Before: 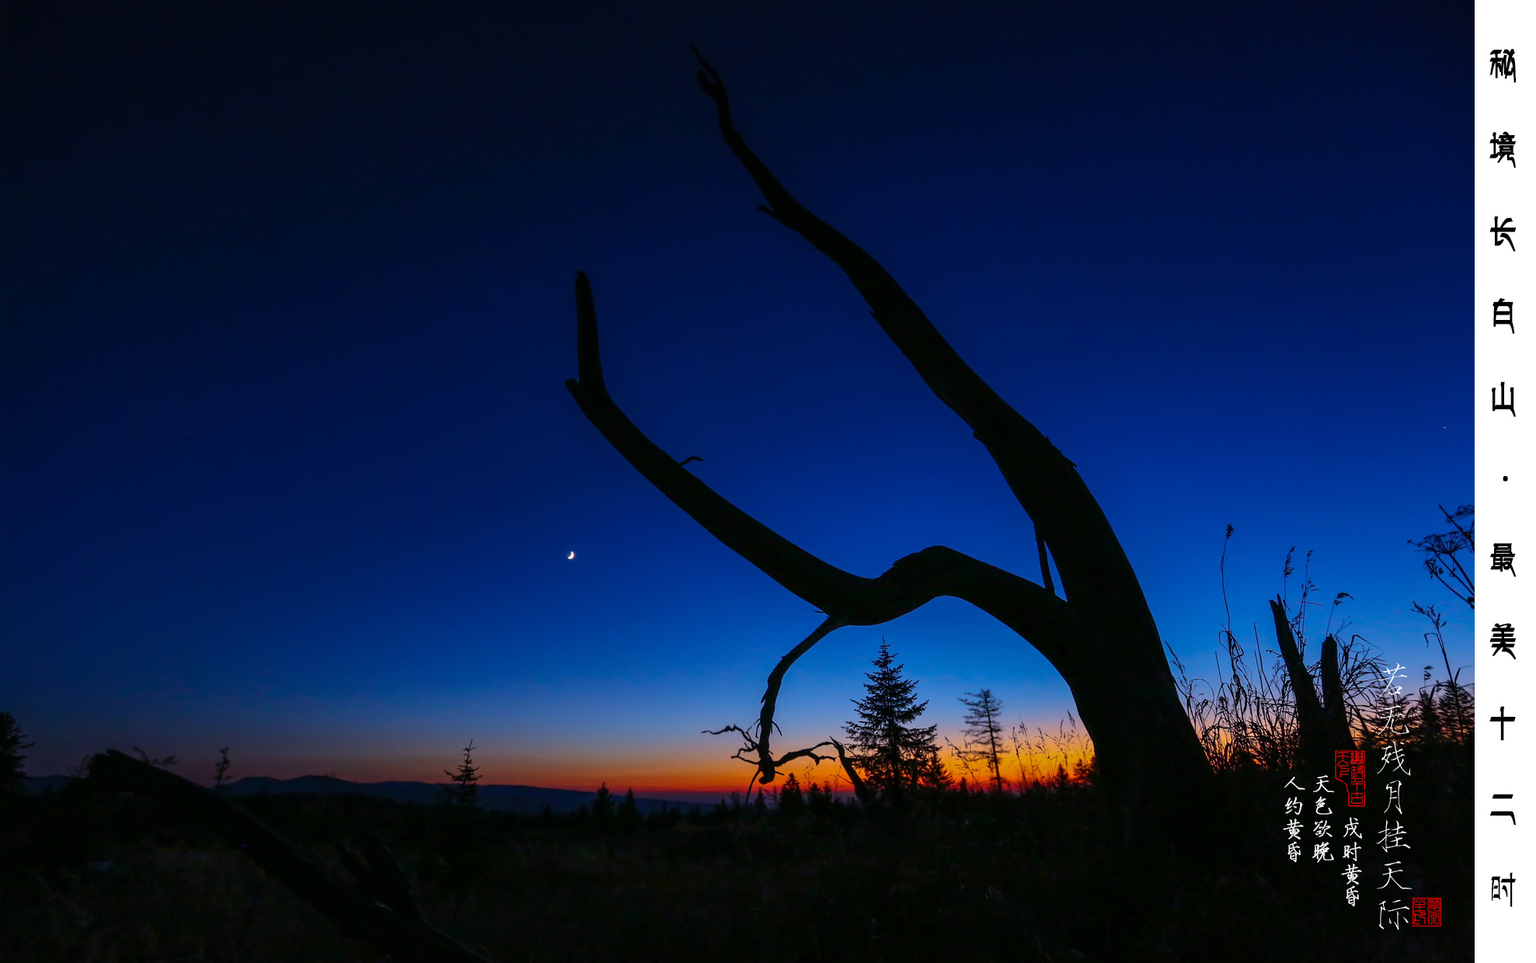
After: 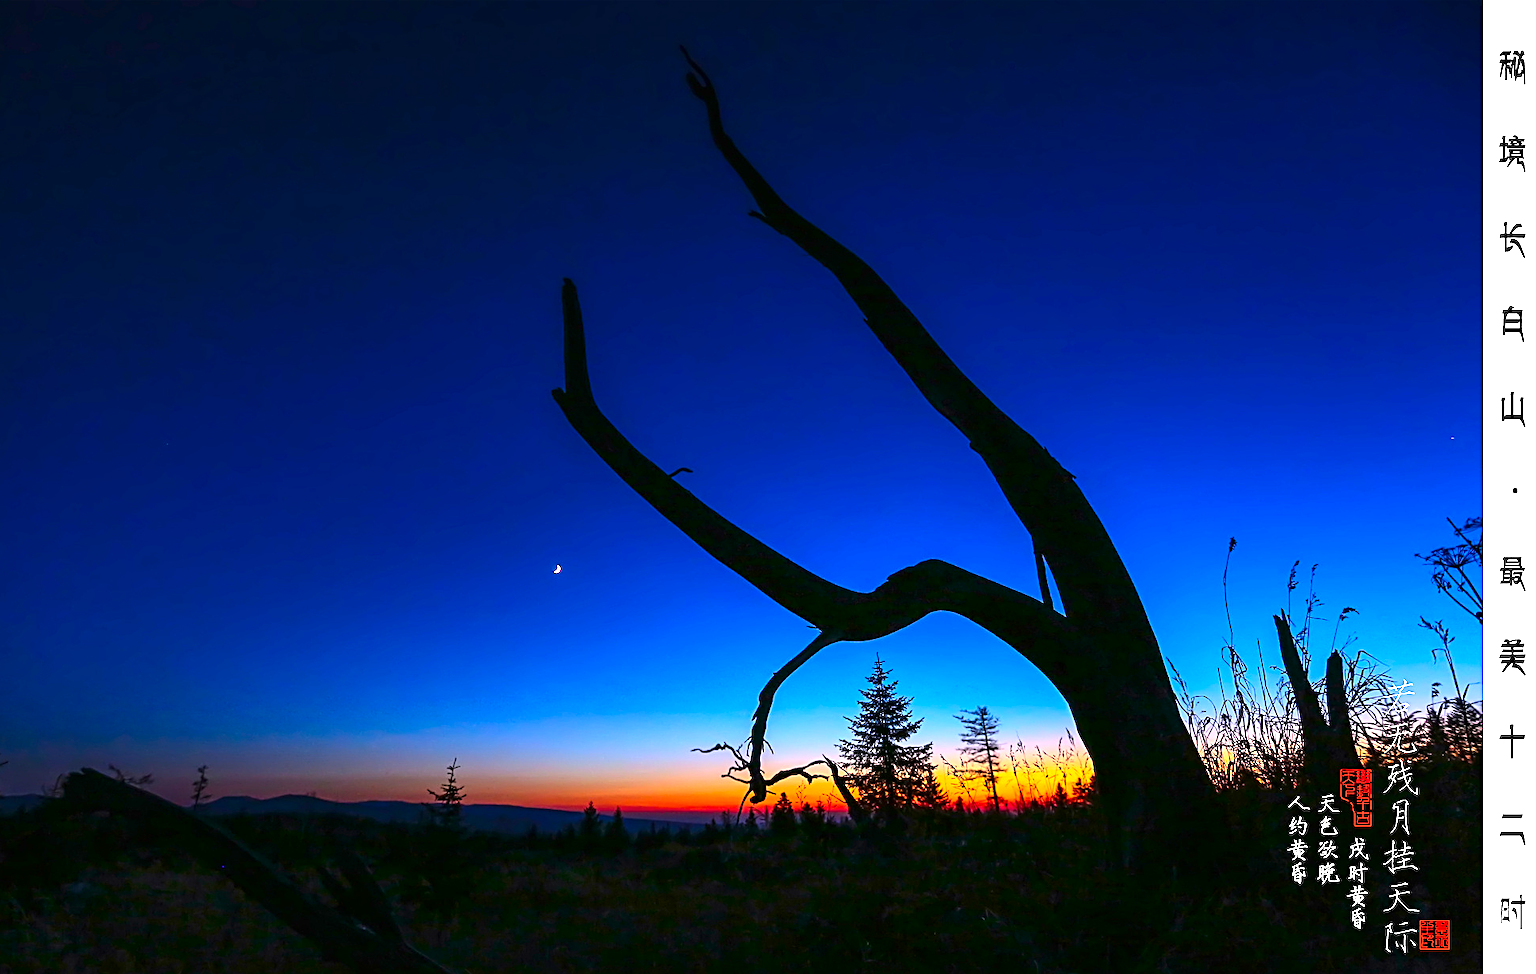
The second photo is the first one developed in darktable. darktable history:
sharpen: radius 2.543, amount 0.636
exposure: black level correction 0, exposure 1.45 EV, compensate exposure bias true, compensate highlight preservation false
crop and rotate: left 1.774%, right 0.633%, bottom 1.28%
contrast brightness saturation: contrast 0.13, brightness -0.05, saturation 0.16
